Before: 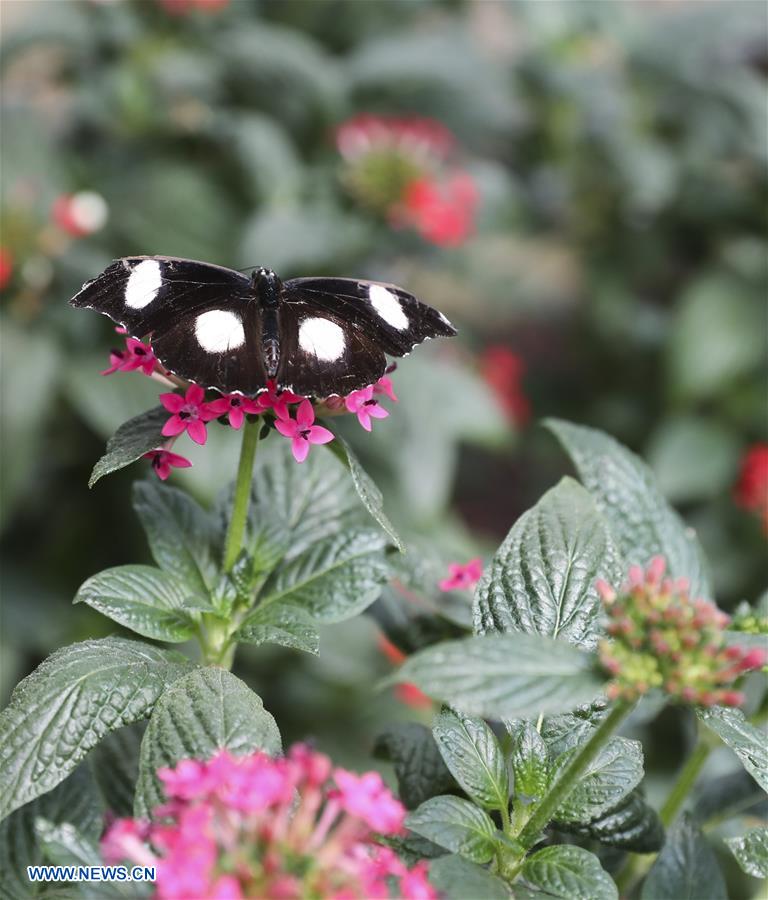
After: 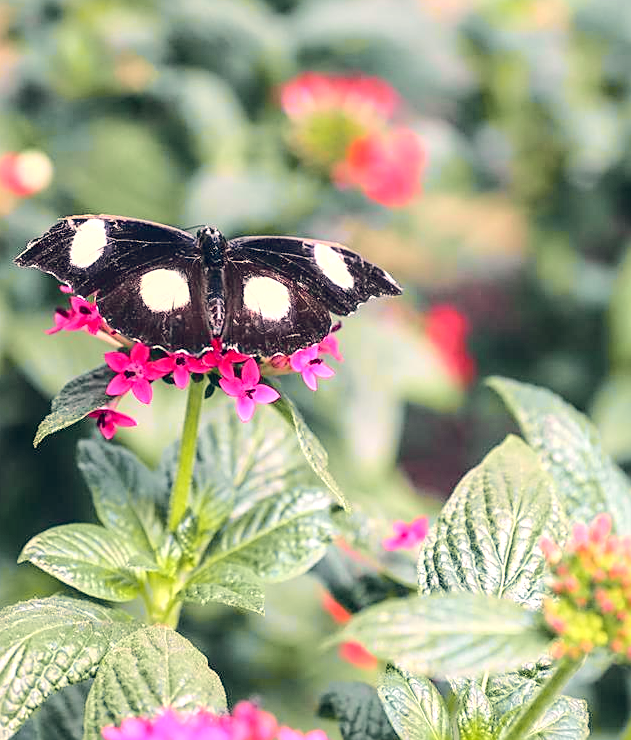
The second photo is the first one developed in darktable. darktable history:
color balance rgb: shadows lift › hue 87.51°, highlights gain › chroma 3.21%, highlights gain › hue 55.1°, global offset › chroma 0.15%, global offset › hue 253.66°, linear chroma grading › global chroma 0.5%
exposure: exposure 0.6 EV, compensate highlight preservation false
local contrast: on, module defaults
tone curve: curves: ch0 [(0, 0) (0.131, 0.135) (0.288, 0.372) (0.451, 0.608) (0.612, 0.739) (0.736, 0.832) (1, 1)]; ch1 [(0, 0) (0.392, 0.398) (0.487, 0.471) (0.496, 0.493) (0.519, 0.531) (0.557, 0.591) (0.581, 0.639) (0.622, 0.711) (1, 1)]; ch2 [(0, 0) (0.388, 0.344) (0.438, 0.425) (0.476, 0.482) (0.502, 0.508) (0.524, 0.531) (0.538, 0.58) (0.58, 0.621) (0.613, 0.679) (0.655, 0.738) (1, 1)], color space Lab, independent channels, preserve colors none
sharpen: on, module defaults
crop and rotate: left 7.196%, top 4.574%, right 10.605%, bottom 13.178%
